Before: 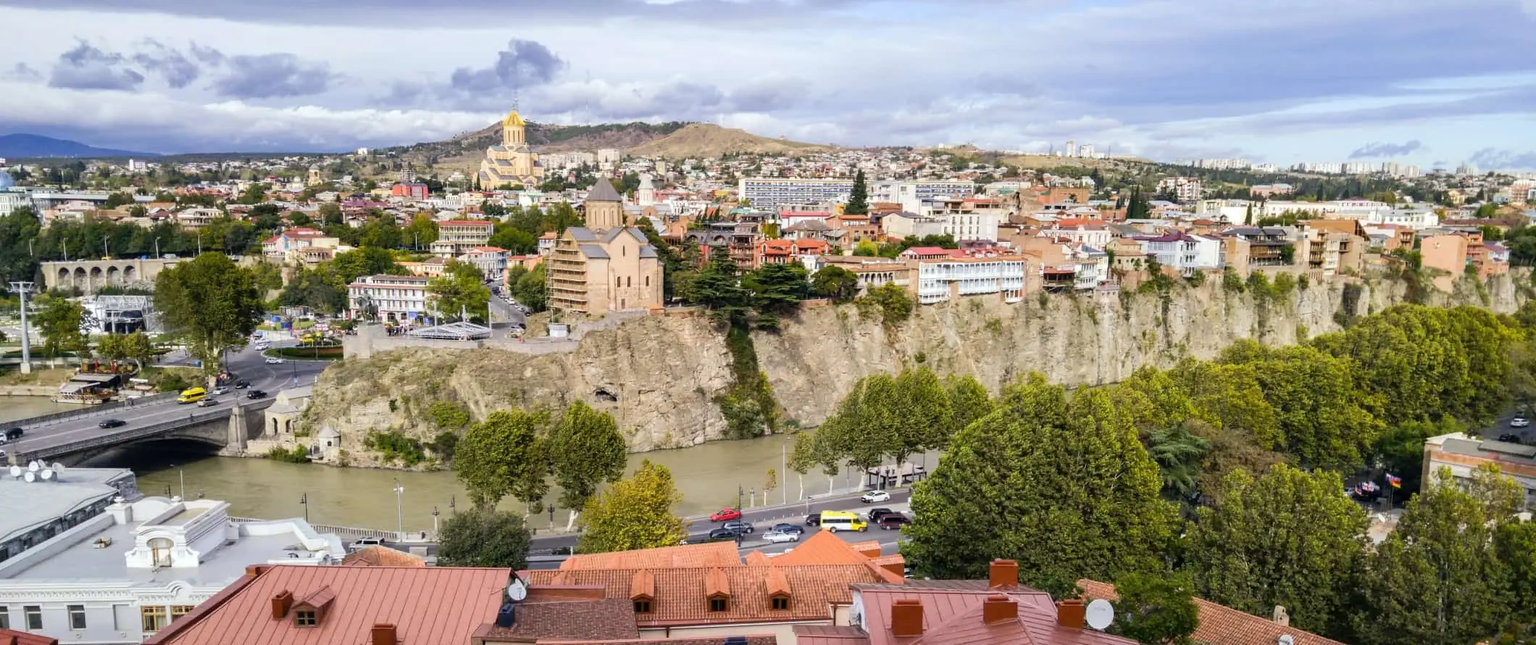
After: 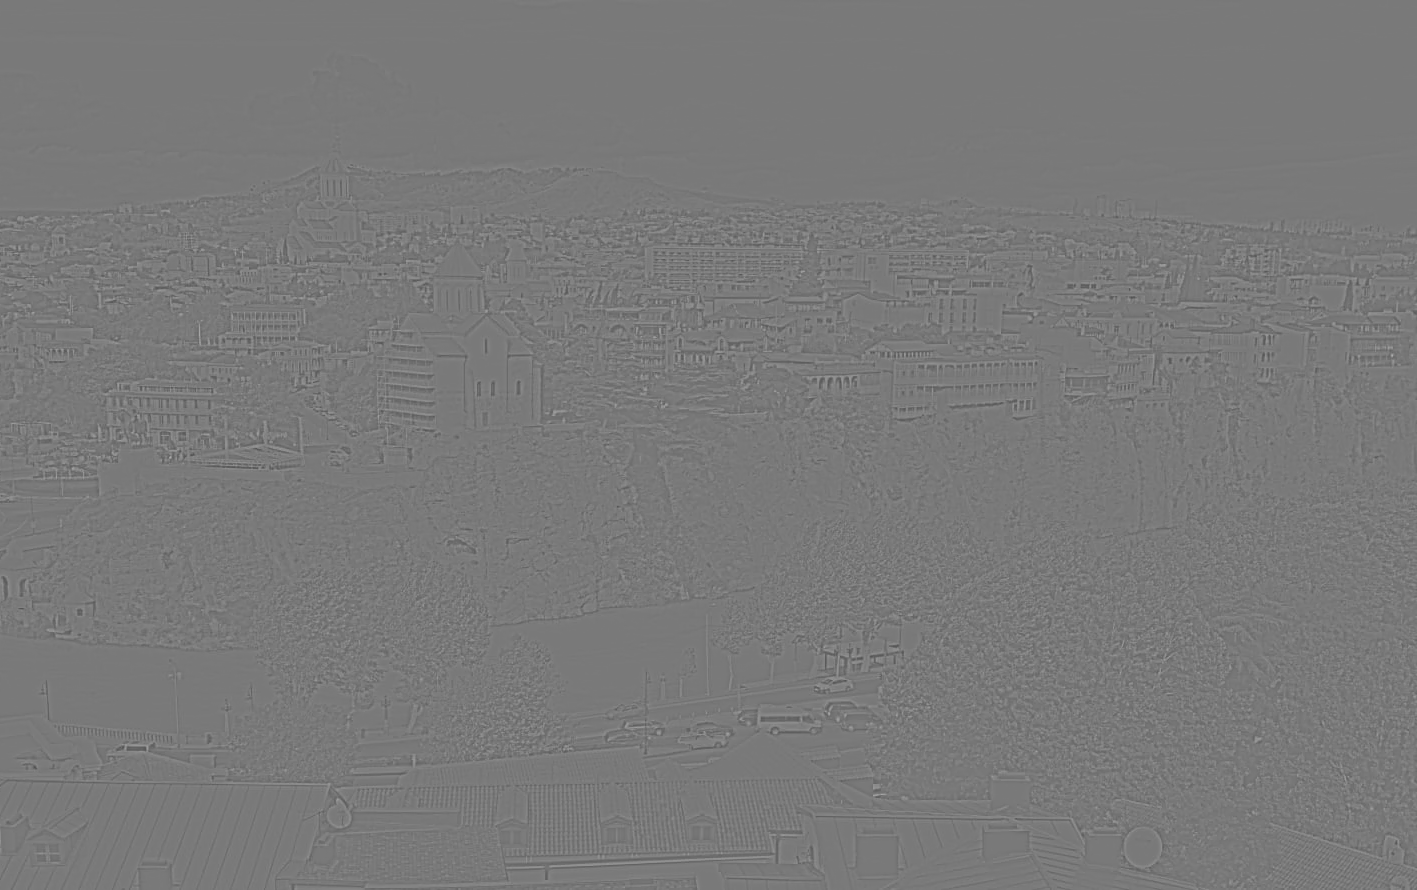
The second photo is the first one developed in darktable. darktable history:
tone curve: curves: ch0 [(0, 0) (0.003, 0.04) (0.011, 0.053) (0.025, 0.077) (0.044, 0.104) (0.069, 0.127) (0.1, 0.15) (0.136, 0.177) (0.177, 0.215) (0.224, 0.254) (0.277, 0.3) (0.335, 0.355) (0.399, 0.41) (0.468, 0.477) (0.543, 0.554) (0.623, 0.636) (0.709, 0.72) (0.801, 0.804) (0.898, 0.892) (1, 1)], preserve colors none
crop and rotate: left 17.732%, right 15.423%
highpass: sharpness 5.84%, contrast boost 8.44%
color balance rgb: linear chroma grading › global chroma 15%, perceptual saturation grading › global saturation 30%
color zones: curves: ch0 [(0, 0.558) (0.143, 0.559) (0.286, 0.529) (0.429, 0.505) (0.571, 0.5) (0.714, 0.5) (0.857, 0.5) (1, 0.558)]; ch1 [(0, 0.469) (0.01, 0.469) (0.12, 0.446) (0.248, 0.469) (0.5, 0.5) (0.748, 0.5) (0.99, 0.469) (1, 0.469)]
